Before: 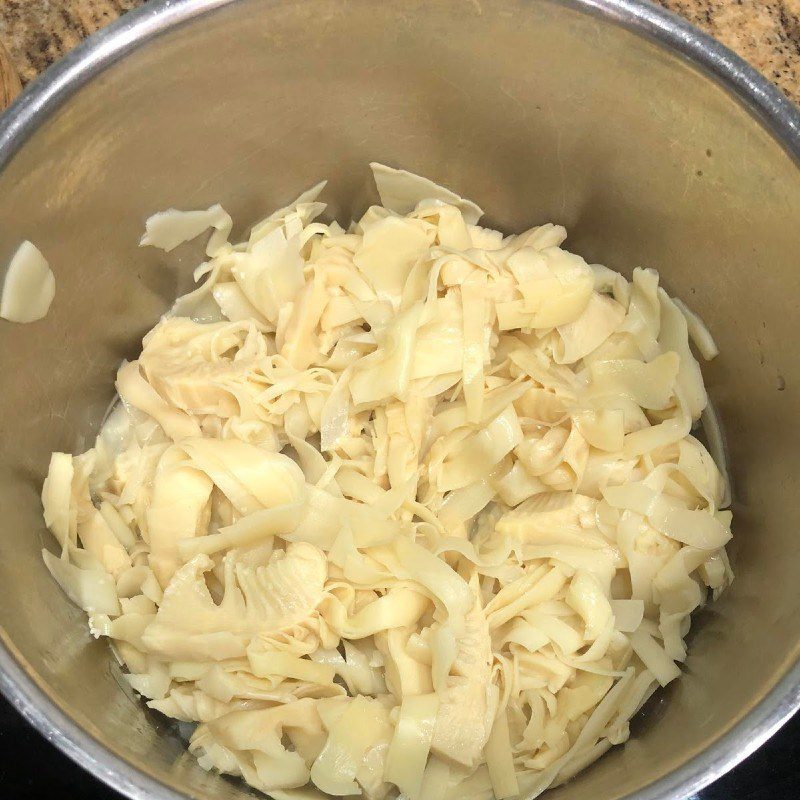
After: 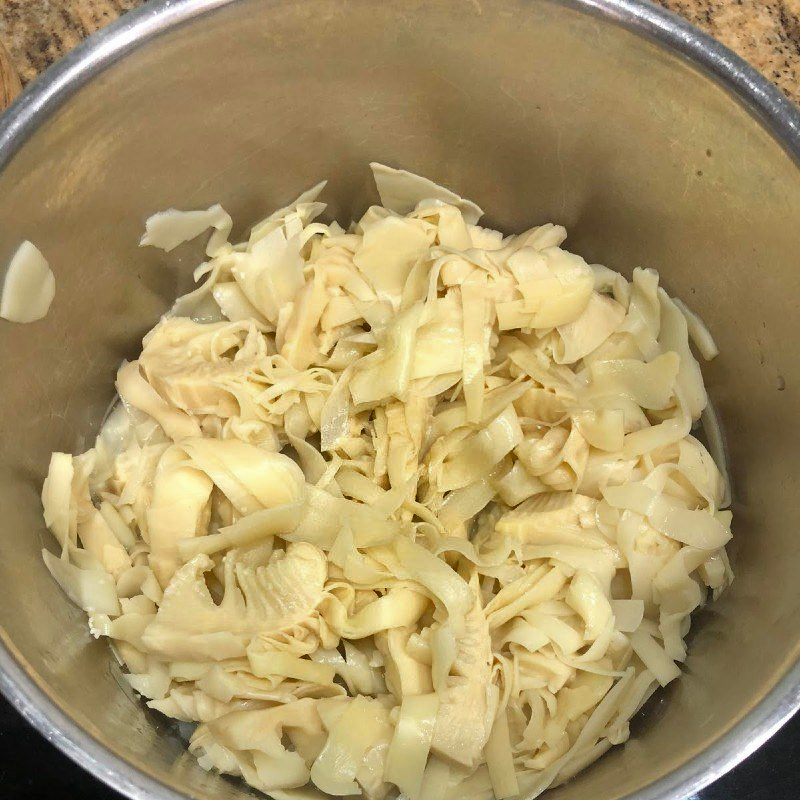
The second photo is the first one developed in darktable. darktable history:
exposure: compensate exposure bias true, compensate highlight preservation false
shadows and highlights: shadows 60, highlights -60.23, soften with gaussian
bloom: size 9%, threshold 100%, strength 7%
